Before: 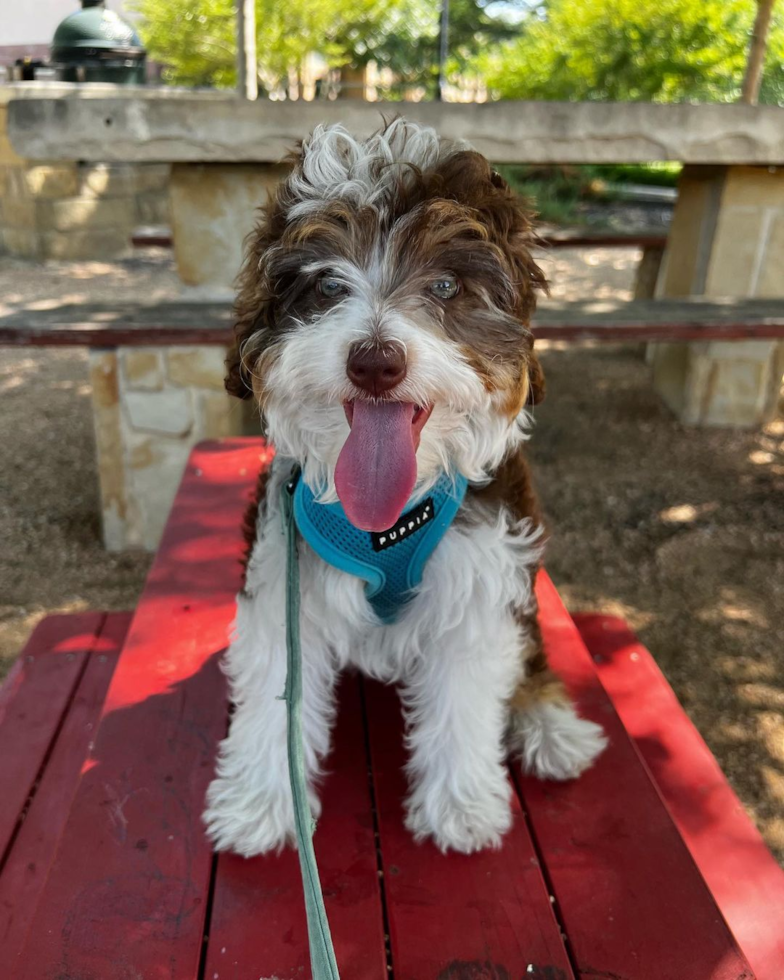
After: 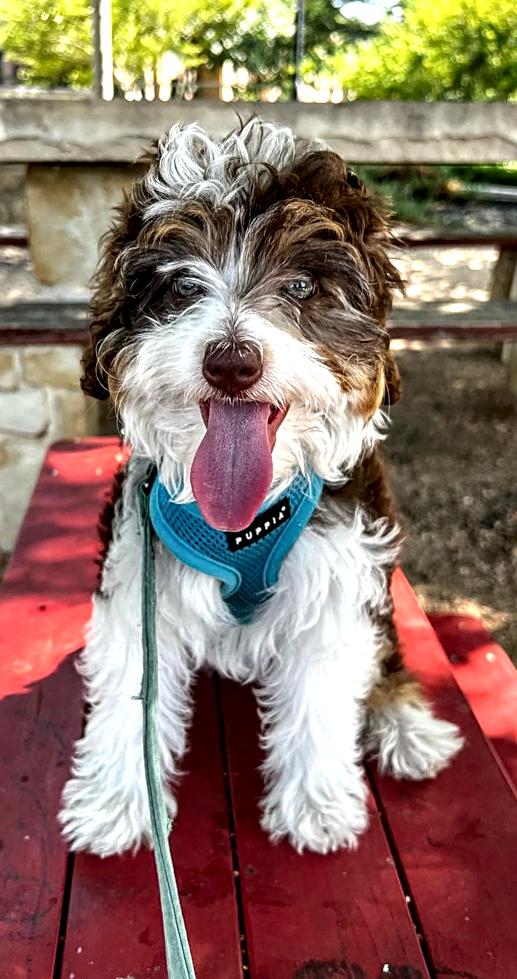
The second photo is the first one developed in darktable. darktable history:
local contrast: highlights 65%, shadows 54%, detail 169%, midtone range 0.514
exposure: black level correction 0, exposure 0.5 EV, compensate exposure bias true, compensate highlight preservation false
sharpen: on, module defaults
crop and rotate: left 18.442%, right 15.508%
